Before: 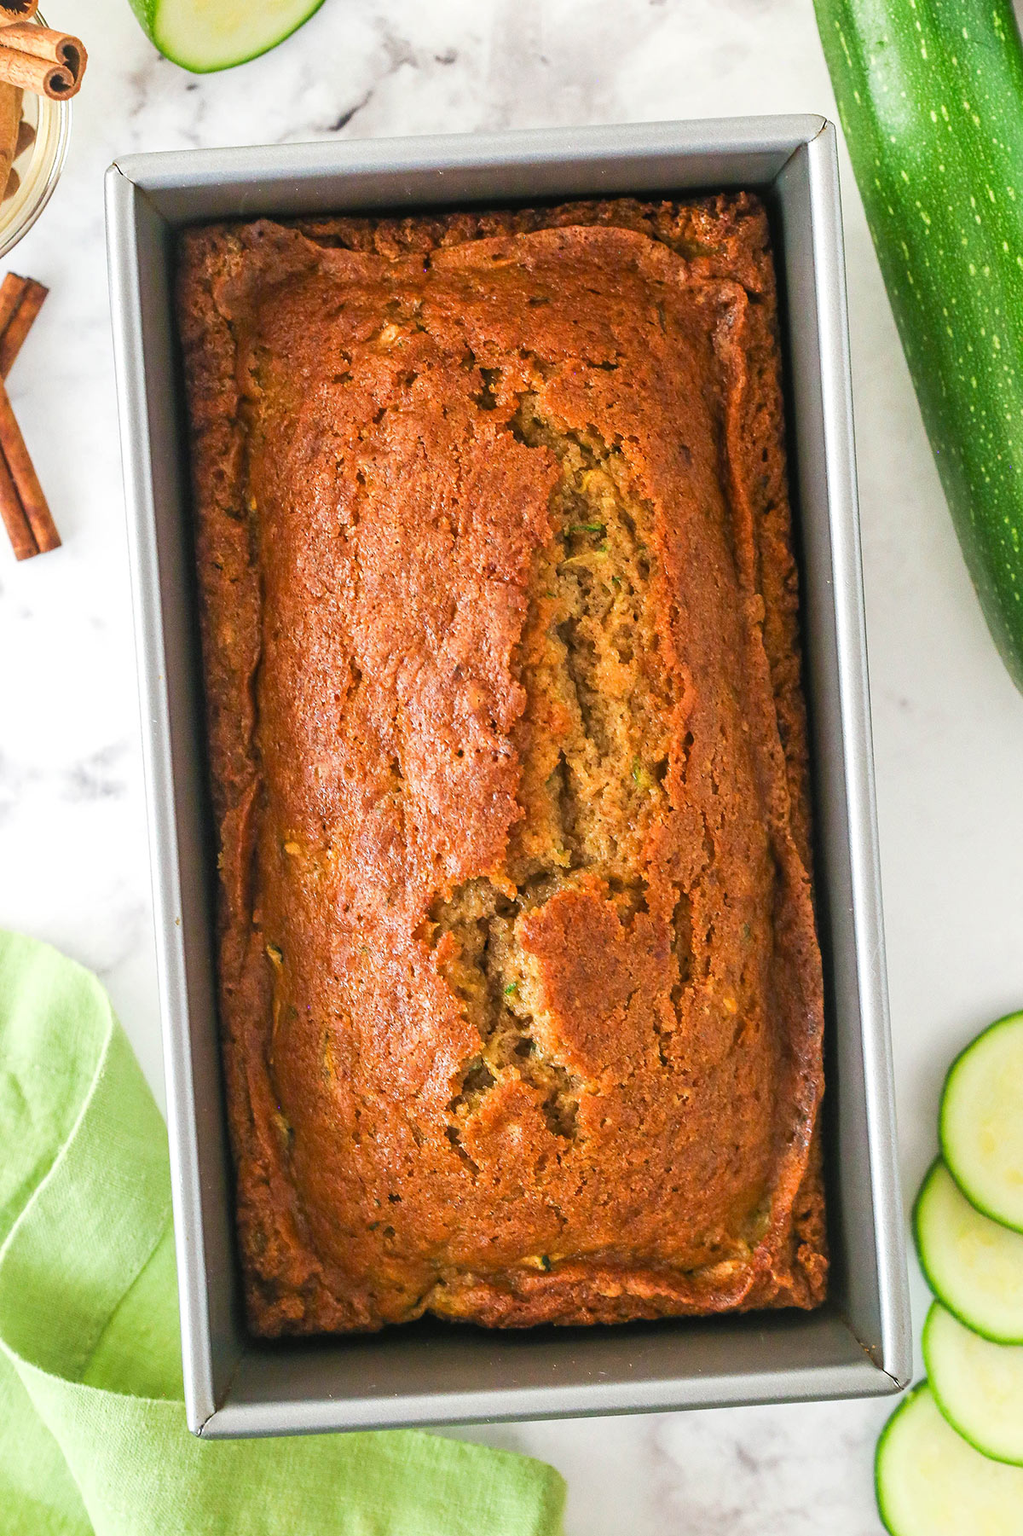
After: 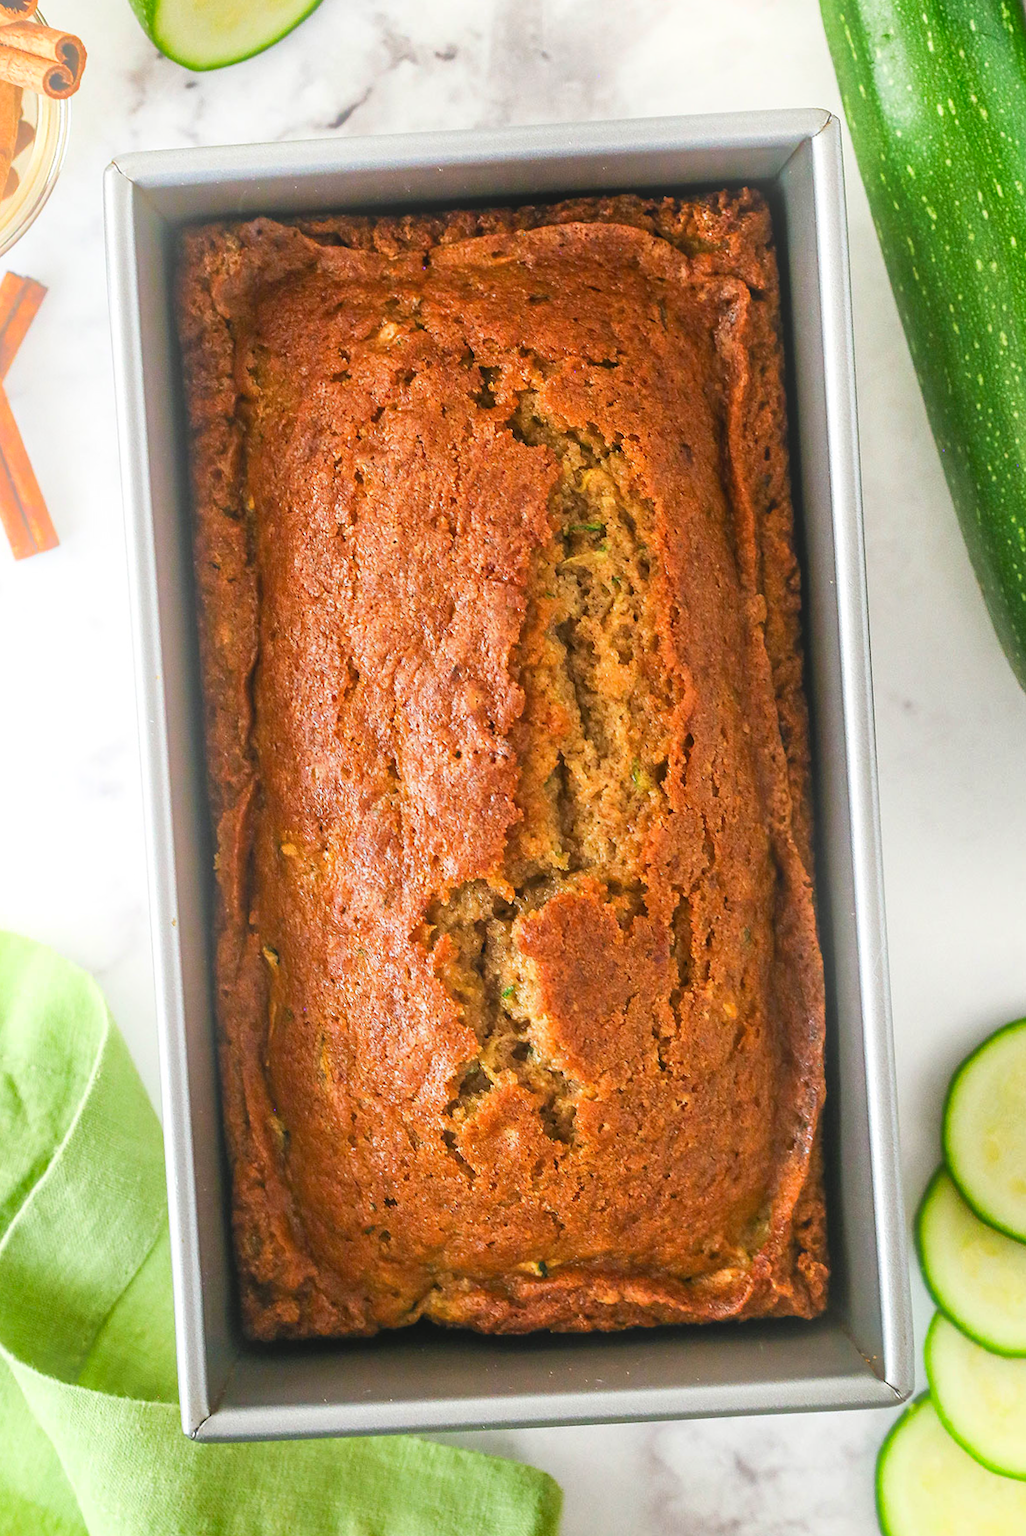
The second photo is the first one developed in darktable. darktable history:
shadows and highlights: shadows 30.63, highlights -63.22, shadows color adjustment 98%, highlights color adjustment 58.61%, soften with gaussian
rotate and perspective: rotation 0.192°, lens shift (horizontal) -0.015, crop left 0.005, crop right 0.996, crop top 0.006, crop bottom 0.99
bloom: size 16%, threshold 98%, strength 20%
